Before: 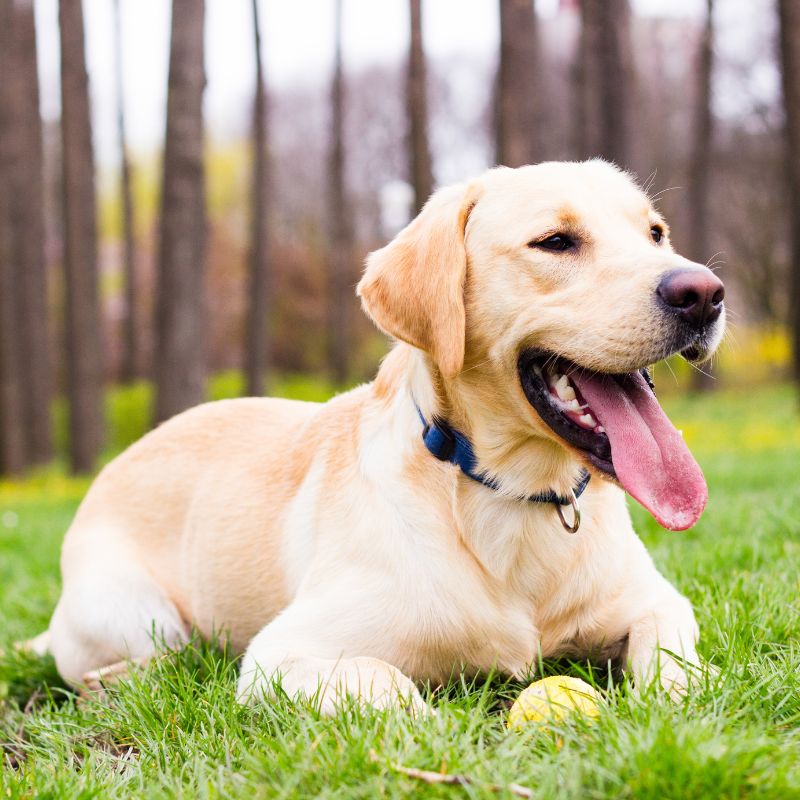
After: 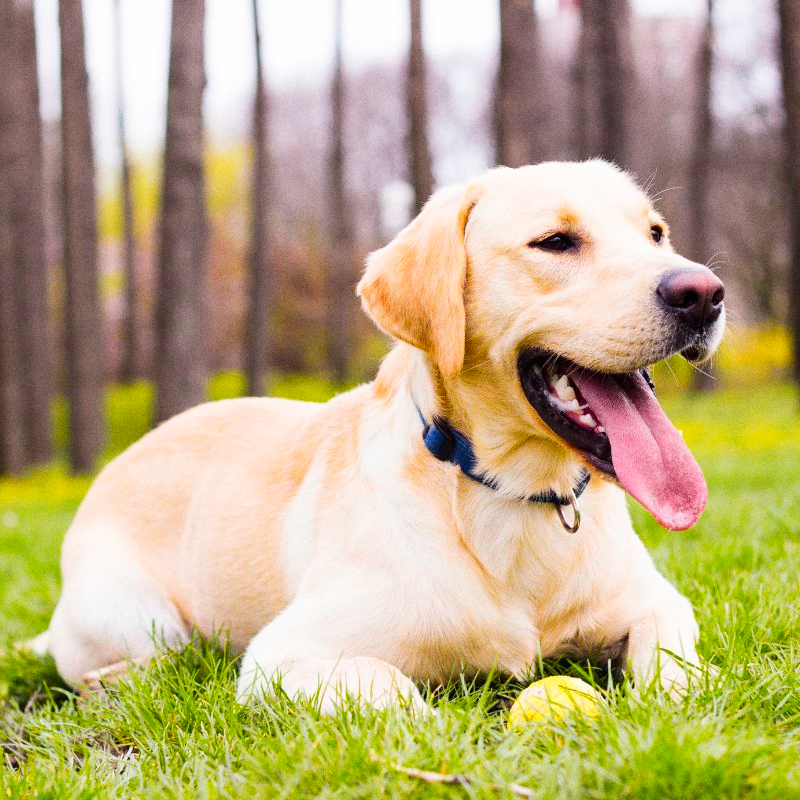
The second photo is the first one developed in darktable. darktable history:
tone curve: curves: ch0 [(0, 0.003) (0.117, 0.101) (0.257, 0.246) (0.408, 0.432) (0.611, 0.653) (0.824, 0.846) (1, 1)]; ch1 [(0, 0) (0.227, 0.197) (0.405, 0.421) (0.501, 0.501) (0.522, 0.53) (0.563, 0.572) (0.589, 0.611) (0.699, 0.709) (0.976, 0.992)]; ch2 [(0, 0) (0.208, 0.176) (0.377, 0.38) (0.5, 0.5) (0.537, 0.534) (0.571, 0.576) (0.681, 0.746) (1, 1)], color space Lab, independent channels, preserve colors none
grain: coarseness 0.09 ISO
